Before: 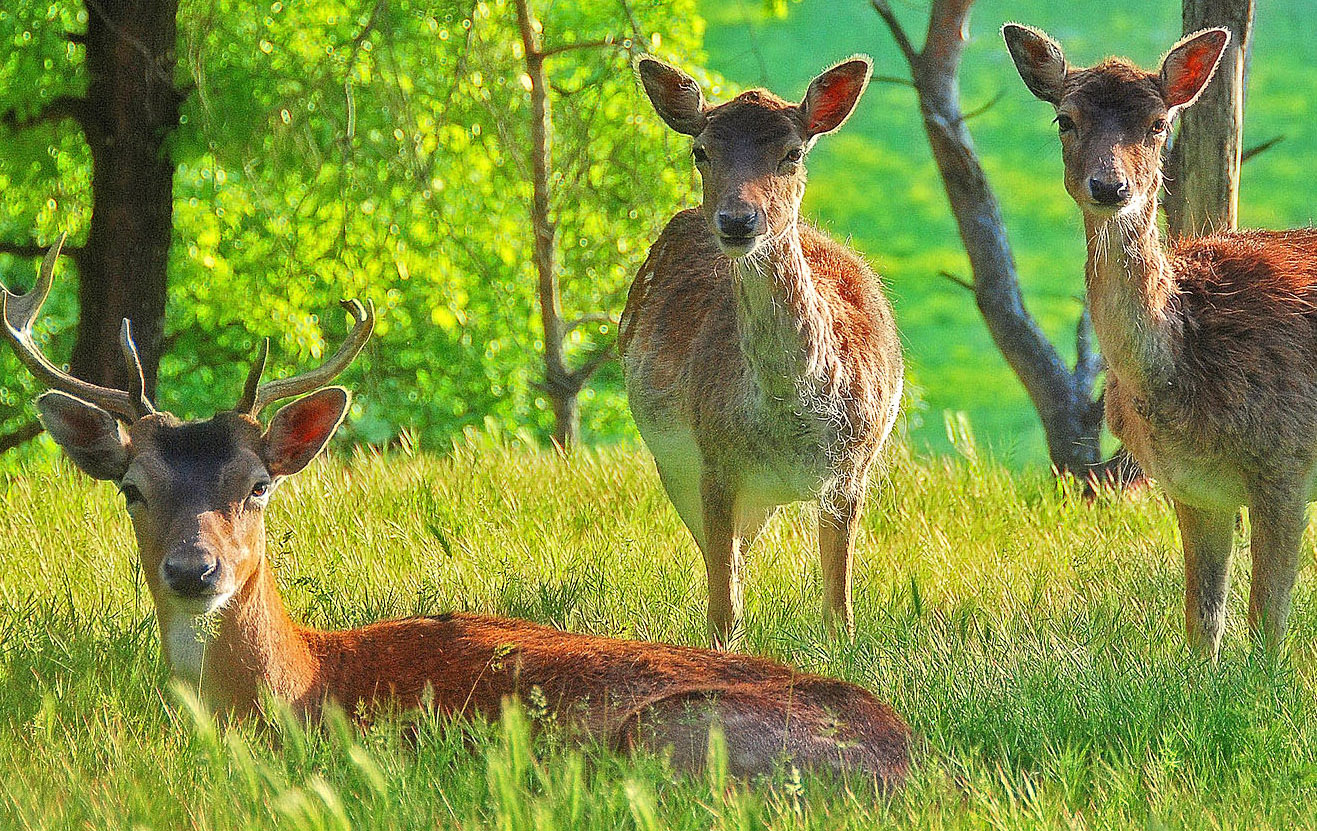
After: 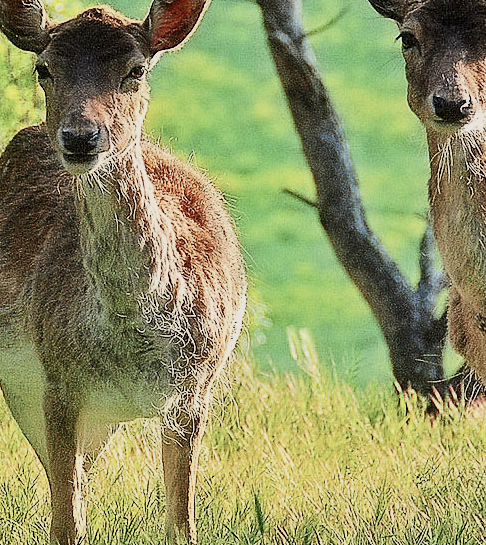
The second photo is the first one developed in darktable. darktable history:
contrast brightness saturation: contrast 0.25, saturation -0.31
color calibration: x 0.329, y 0.345, temperature 5633 K
crop and rotate: left 49.936%, top 10.094%, right 13.136%, bottom 24.256%
filmic rgb: black relative exposure -7.65 EV, white relative exposure 4.56 EV, hardness 3.61
